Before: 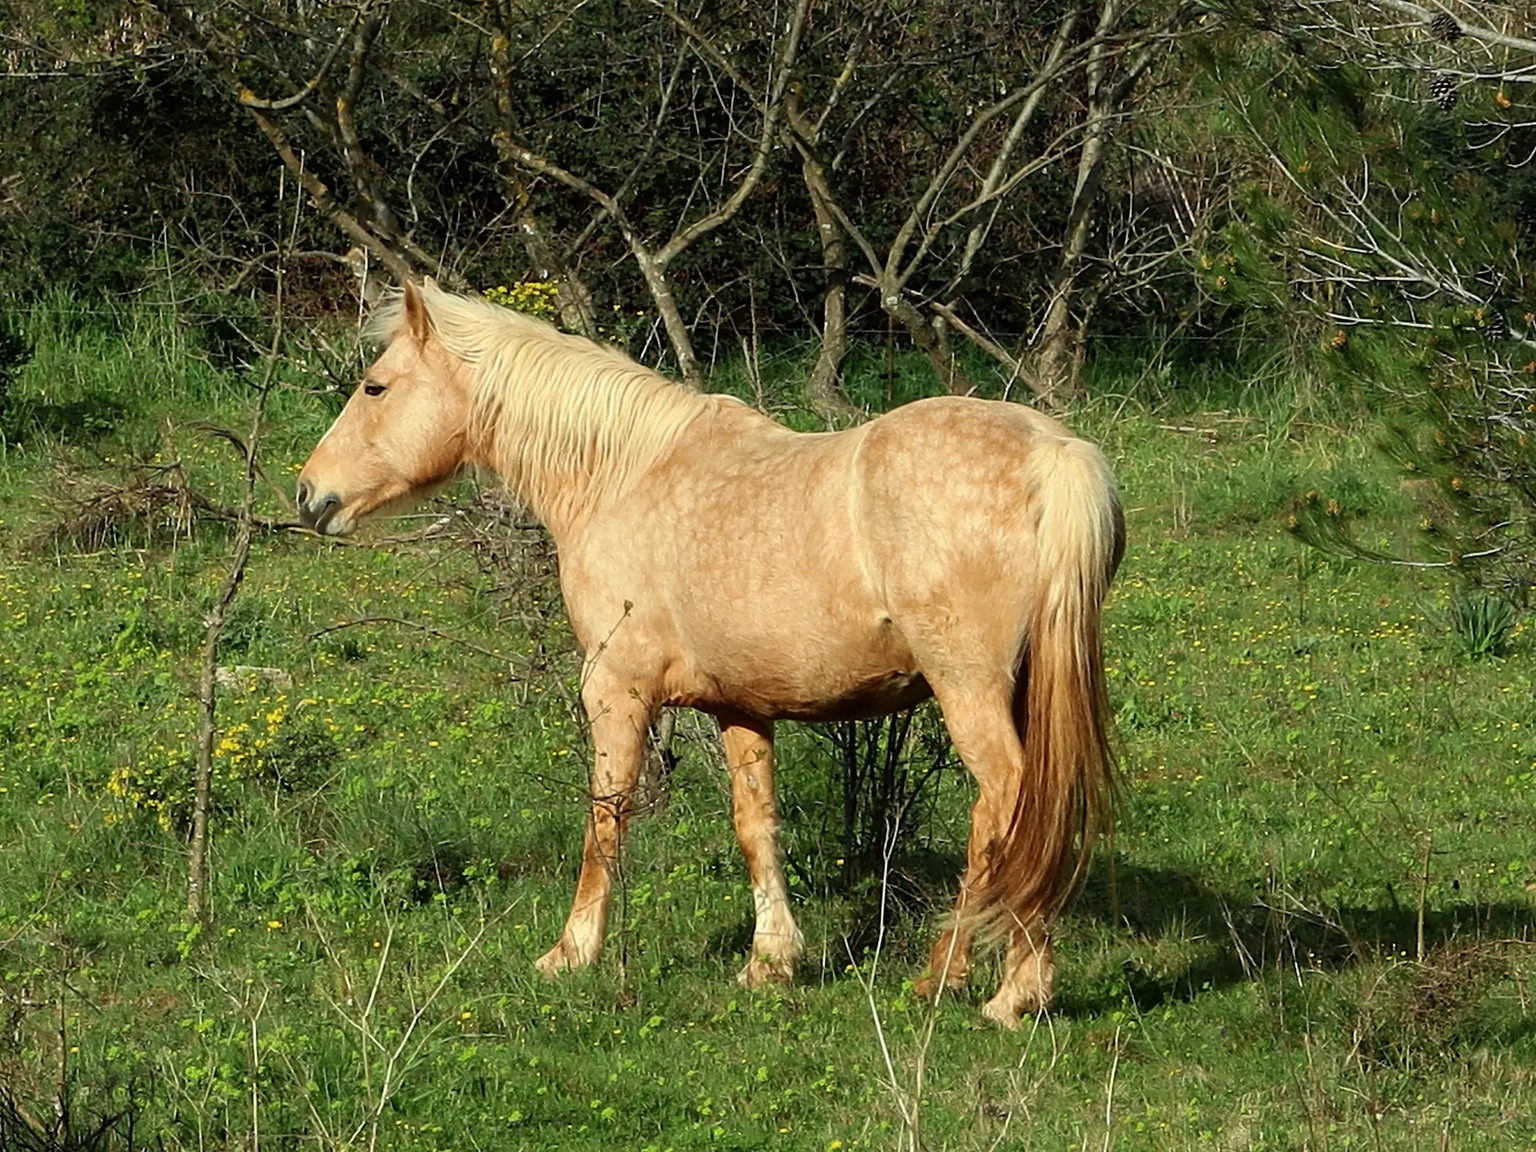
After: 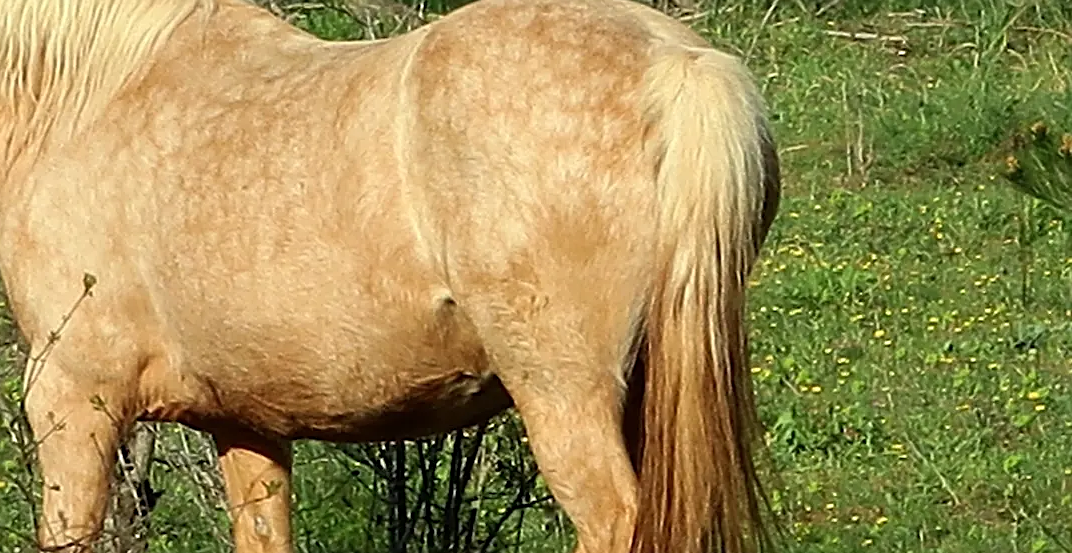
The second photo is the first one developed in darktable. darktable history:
crop: left 36.711%, top 35.032%, right 12.991%, bottom 30.372%
sharpen: on, module defaults
